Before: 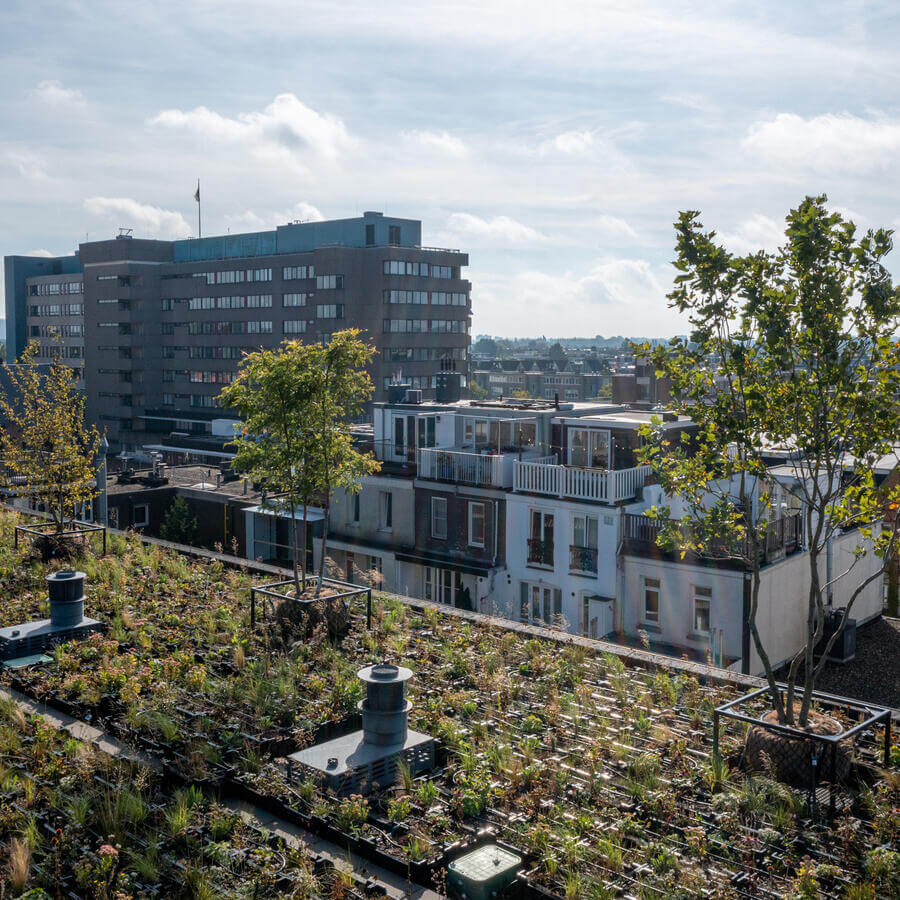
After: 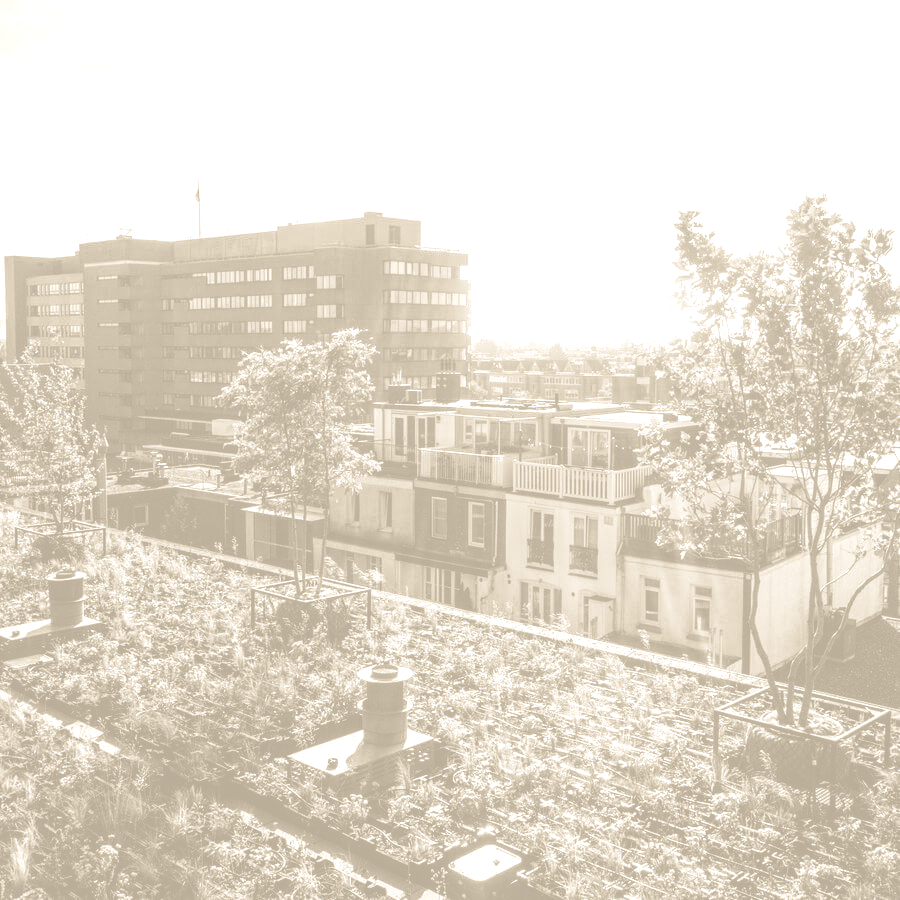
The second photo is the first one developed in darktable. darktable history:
local contrast: highlights 99%, shadows 86%, detail 160%, midtone range 0.2
tone curve: curves: ch0 [(0, 0.072) (0.249, 0.176) (0.518, 0.489) (0.832, 0.854) (1, 0.948)], color space Lab, linked channels, preserve colors none
shadows and highlights: shadows -20, white point adjustment -2, highlights -35
color zones: curves: ch0 [(0, 0.447) (0.184, 0.543) (0.323, 0.476) (0.429, 0.445) (0.571, 0.443) (0.714, 0.451) (0.857, 0.452) (1, 0.447)]; ch1 [(0, 0.464) (0.176, 0.46) (0.287, 0.177) (0.429, 0.002) (0.571, 0) (0.714, 0) (0.857, 0) (1, 0.464)], mix 20%
colorize: hue 36°, saturation 71%, lightness 80.79% | blend: blend mode multiply, opacity 39%; mask: uniform (no mask)
color correction: saturation 0.8
split-toning: shadows › saturation 0.41, highlights › saturation 0, compress 33.55%
color balance: mode lift, gamma, gain (sRGB), lift [1.04, 1, 1, 0.97], gamma [1.01, 1, 1, 0.97], gain [0.96, 1, 1, 0.97]
vibrance: vibrance 10%
bloom: size 5%, threshold 95%, strength 15%
